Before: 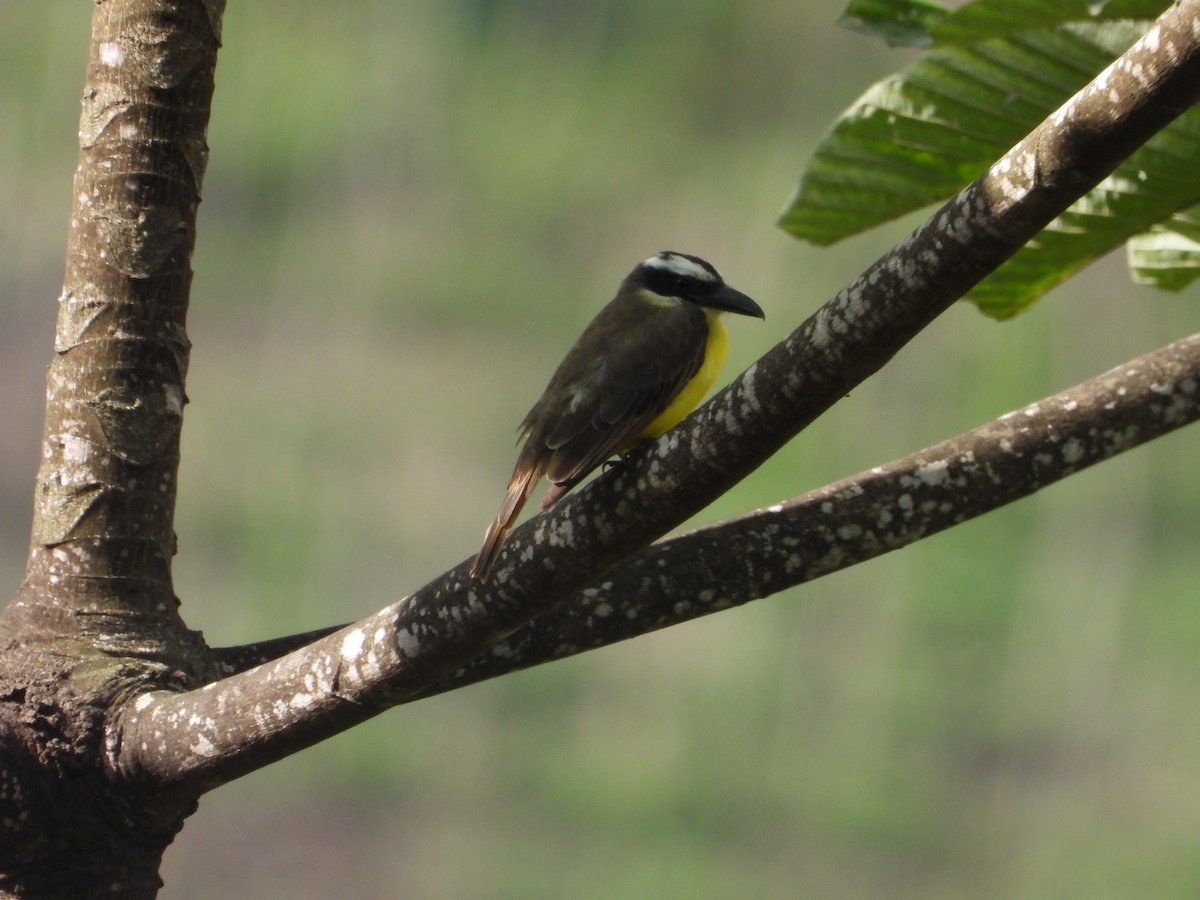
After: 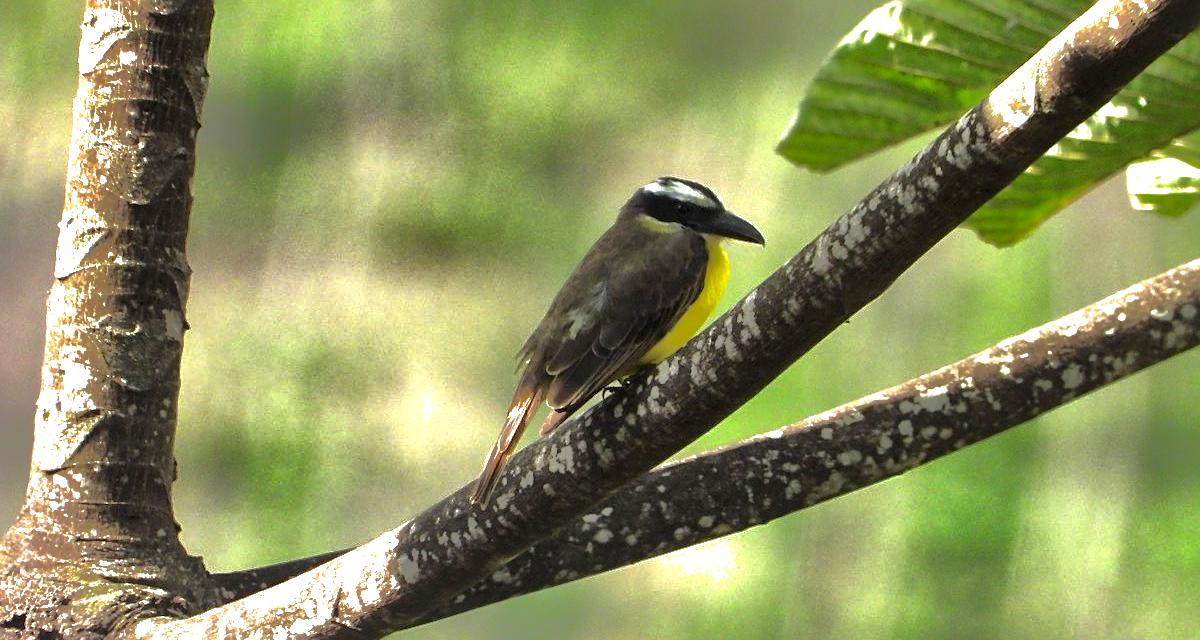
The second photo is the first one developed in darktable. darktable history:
tone equalizer: edges refinement/feathering 500, mask exposure compensation -1.57 EV, preserve details no
crop and rotate: top 8.223%, bottom 20.581%
exposure: black level correction 0, exposure 1.446 EV, compensate exposure bias true, compensate highlight preservation false
local contrast: mode bilateral grid, contrast 21, coarseness 51, detail 179%, midtone range 0.2
shadows and highlights: shadows -18.43, highlights -73.5
sharpen: on, module defaults
